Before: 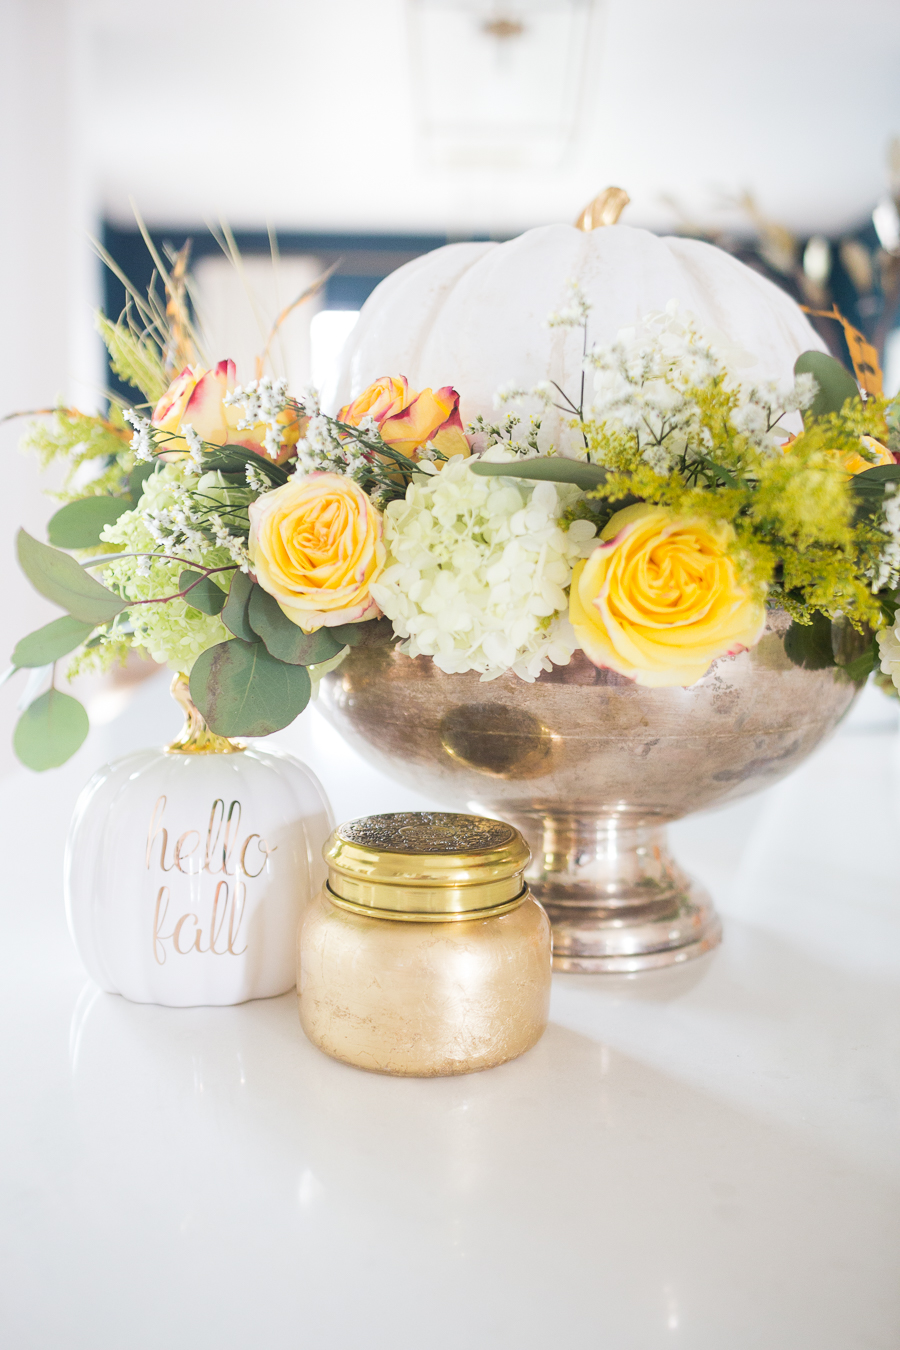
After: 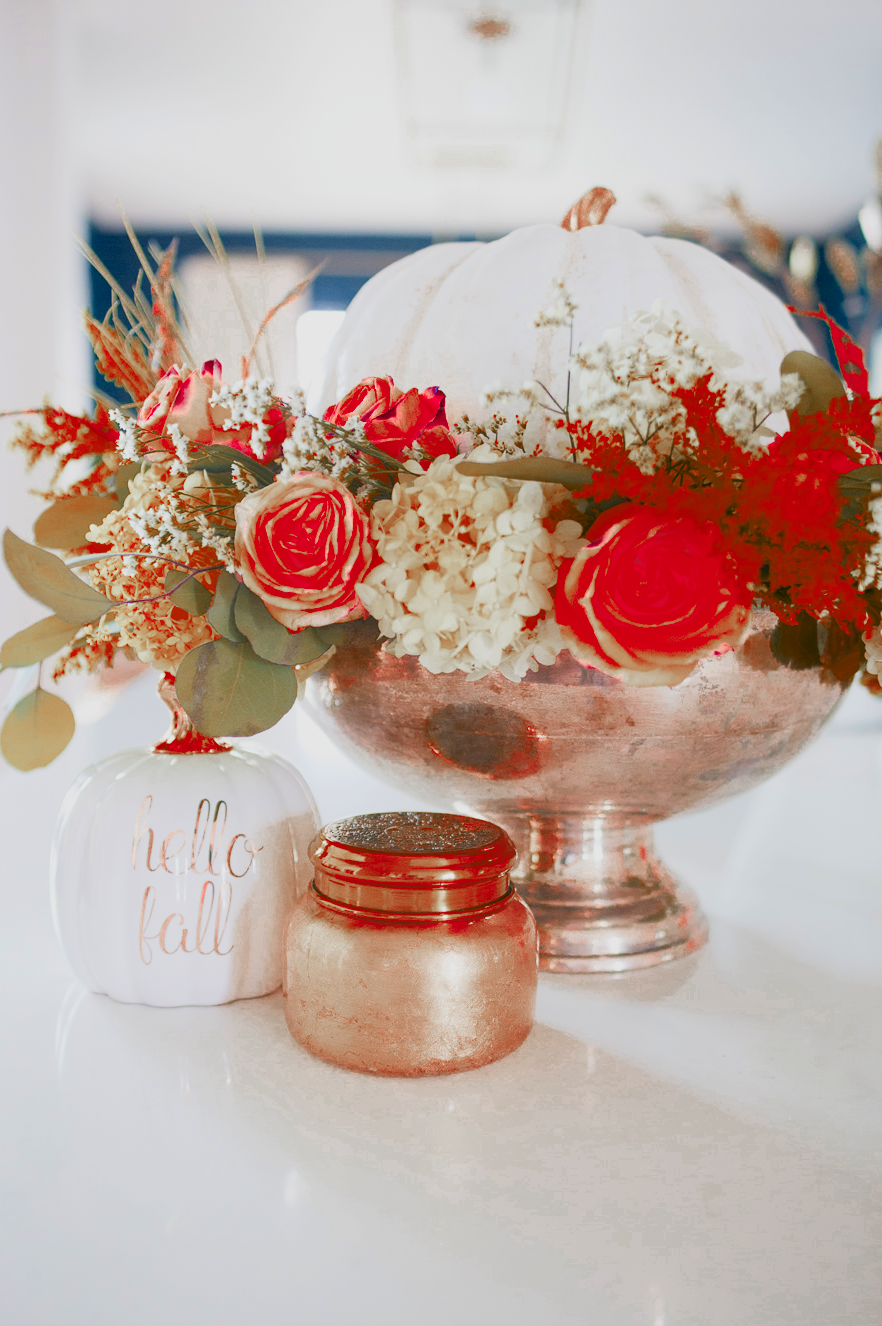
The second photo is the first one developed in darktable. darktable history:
color balance rgb: perceptual saturation grading › global saturation 41.148%, global vibrance -7.607%, contrast -13.601%, saturation formula JzAzBz (2021)
crop: left 1.636%, right 0.275%, bottom 1.774%
color zones: curves: ch0 [(0.006, 0.385) (0.143, 0.563) (0.243, 0.321) (0.352, 0.464) (0.516, 0.456) (0.625, 0.5) (0.75, 0.5) (0.875, 0.5)]; ch1 [(0, 0.5) (0.134, 0.504) (0.246, 0.463) (0.421, 0.515) (0.5, 0.56) (0.625, 0.5) (0.75, 0.5) (0.875, 0.5)]; ch2 [(0, 0.5) (0.131, 0.426) (0.307, 0.289) (0.38, 0.188) (0.513, 0.216) (0.625, 0.548) (0.75, 0.468) (0.838, 0.396) (0.971, 0.311)]
